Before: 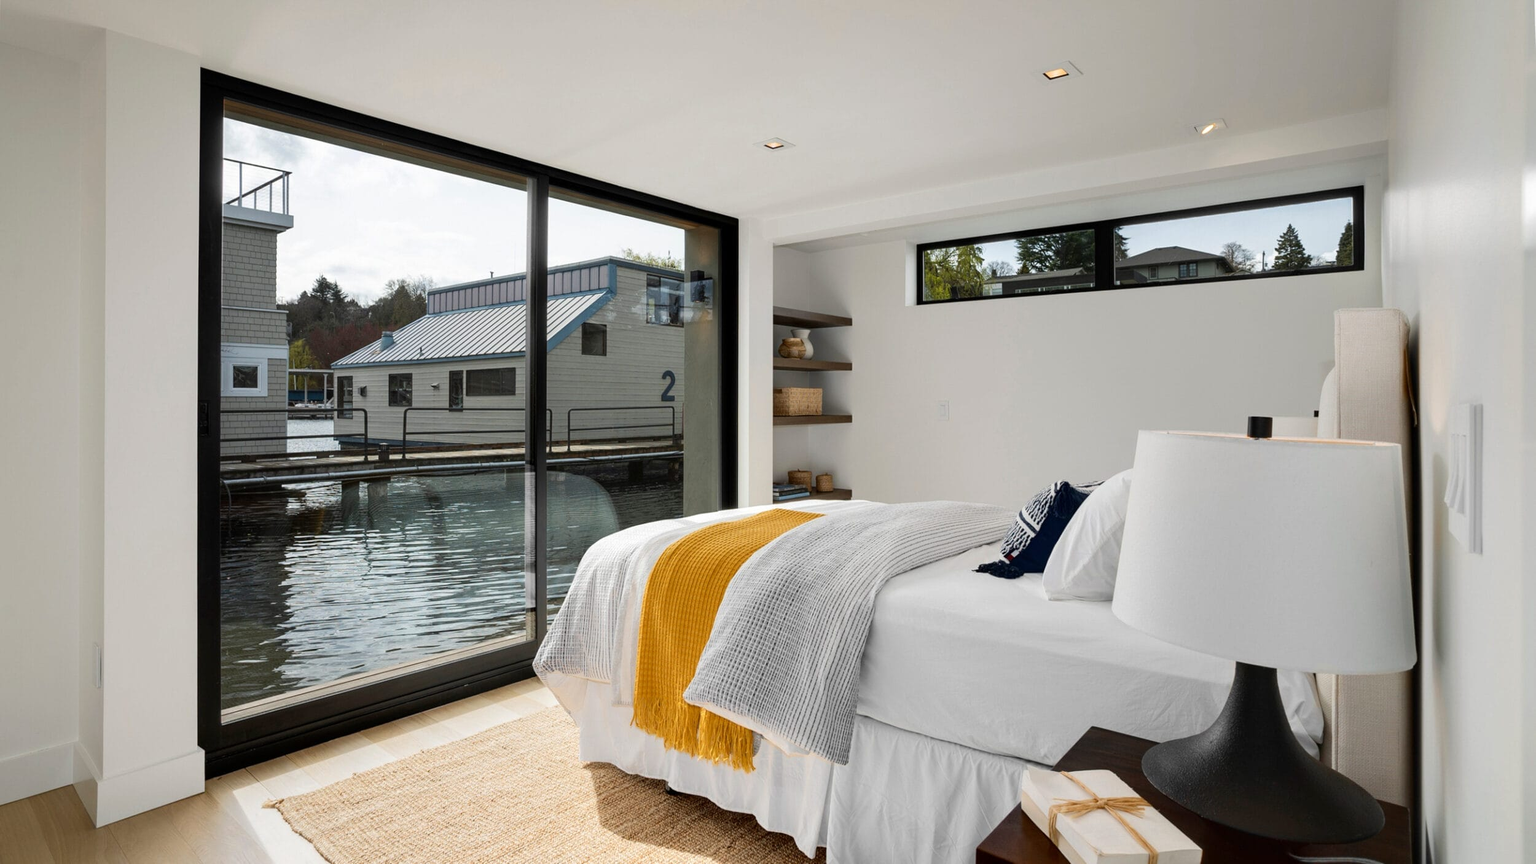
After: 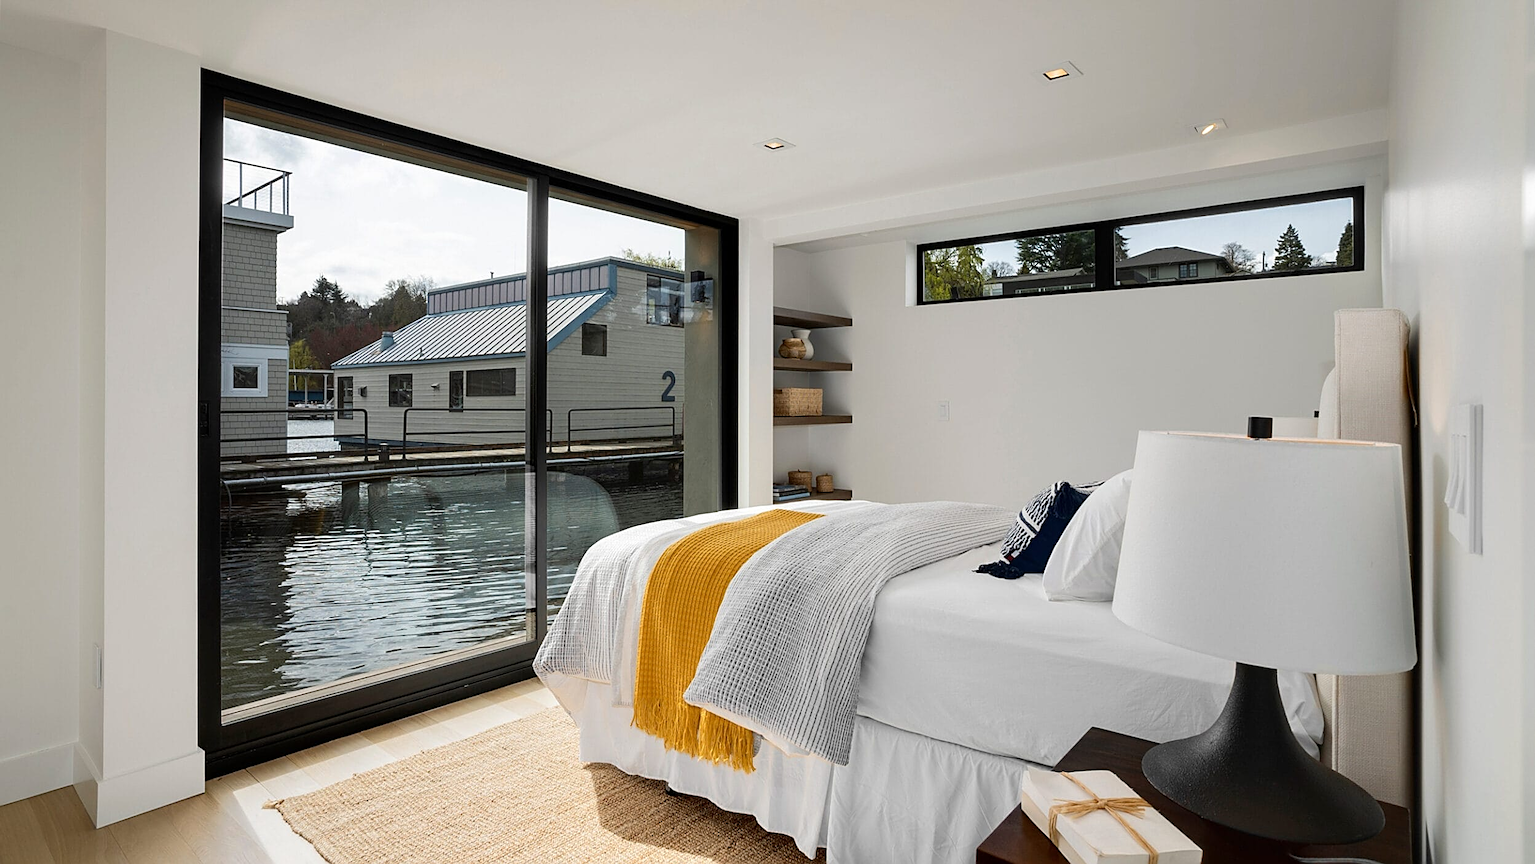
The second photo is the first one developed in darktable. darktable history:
sharpen: amount 0.557
color correction: highlights b* 0.034
